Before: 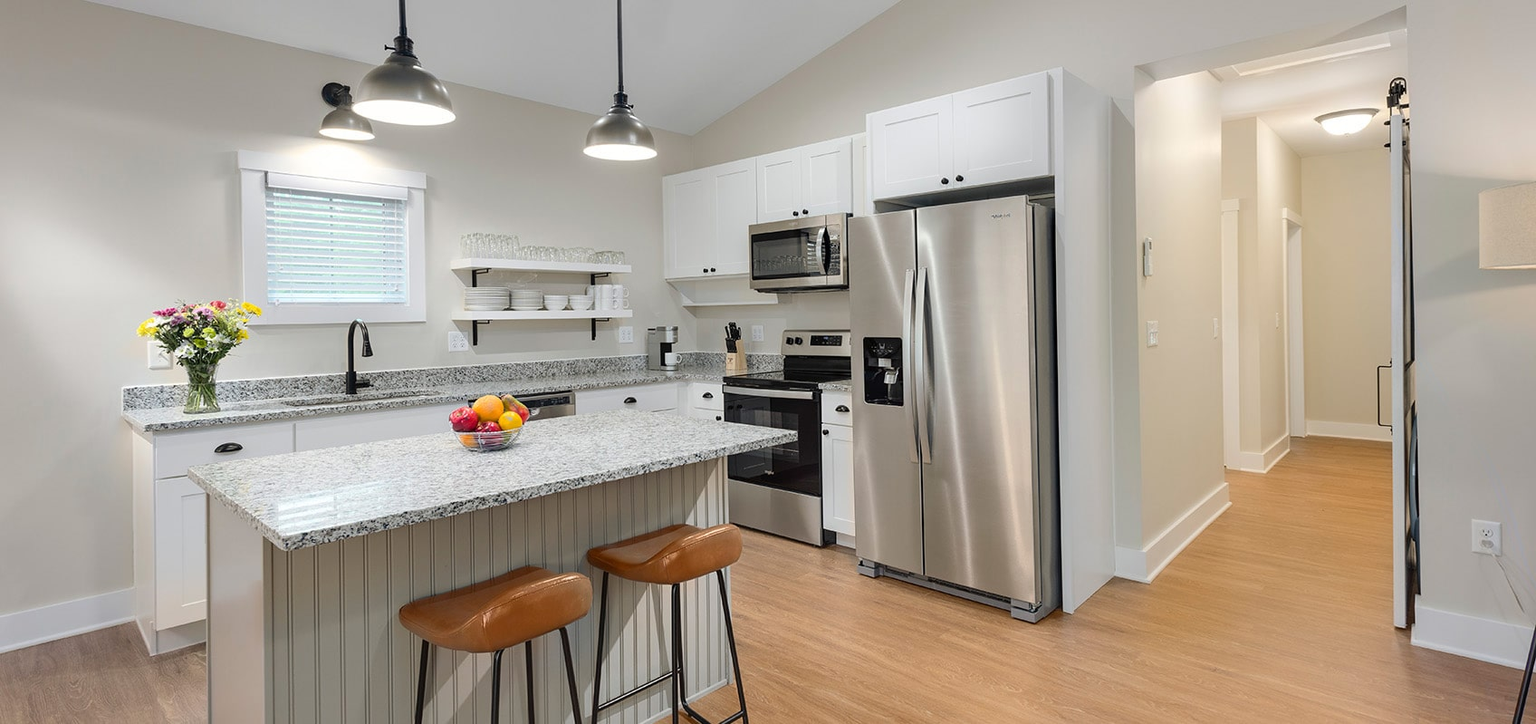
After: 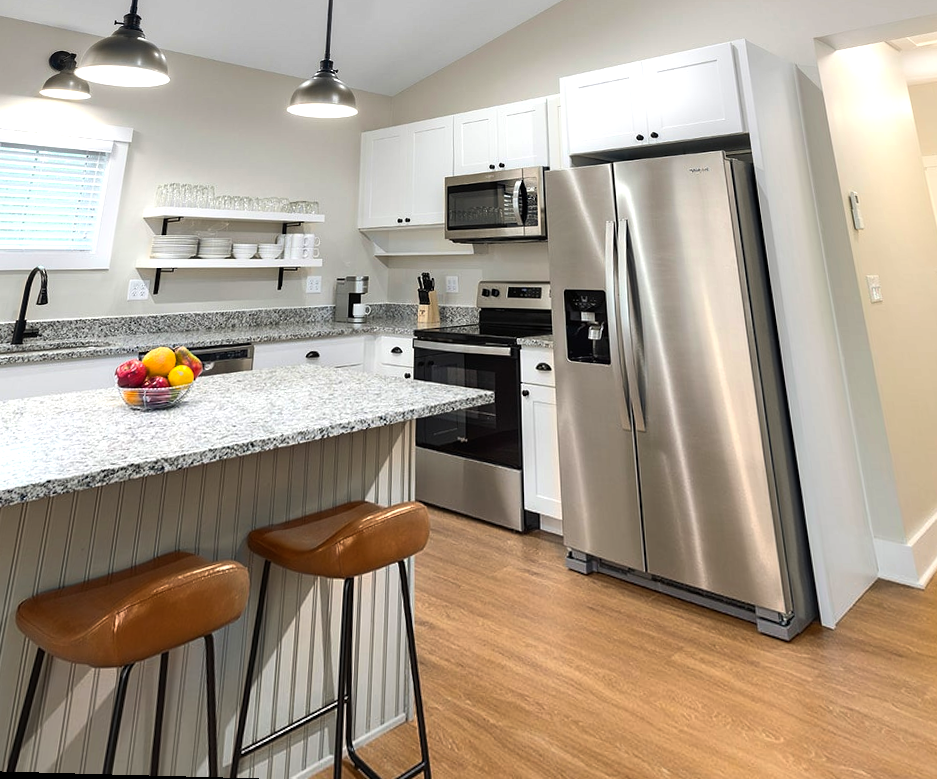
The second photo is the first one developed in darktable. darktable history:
color balance rgb: perceptual brilliance grading › highlights 14.29%, perceptual brilliance grading › mid-tones -5.92%, perceptual brilliance grading › shadows -26.83%, global vibrance 31.18%
rotate and perspective: rotation 0.72°, lens shift (vertical) -0.352, lens shift (horizontal) -0.051, crop left 0.152, crop right 0.859, crop top 0.019, crop bottom 0.964
crop and rotate: left 14.292%, right 19.041%
